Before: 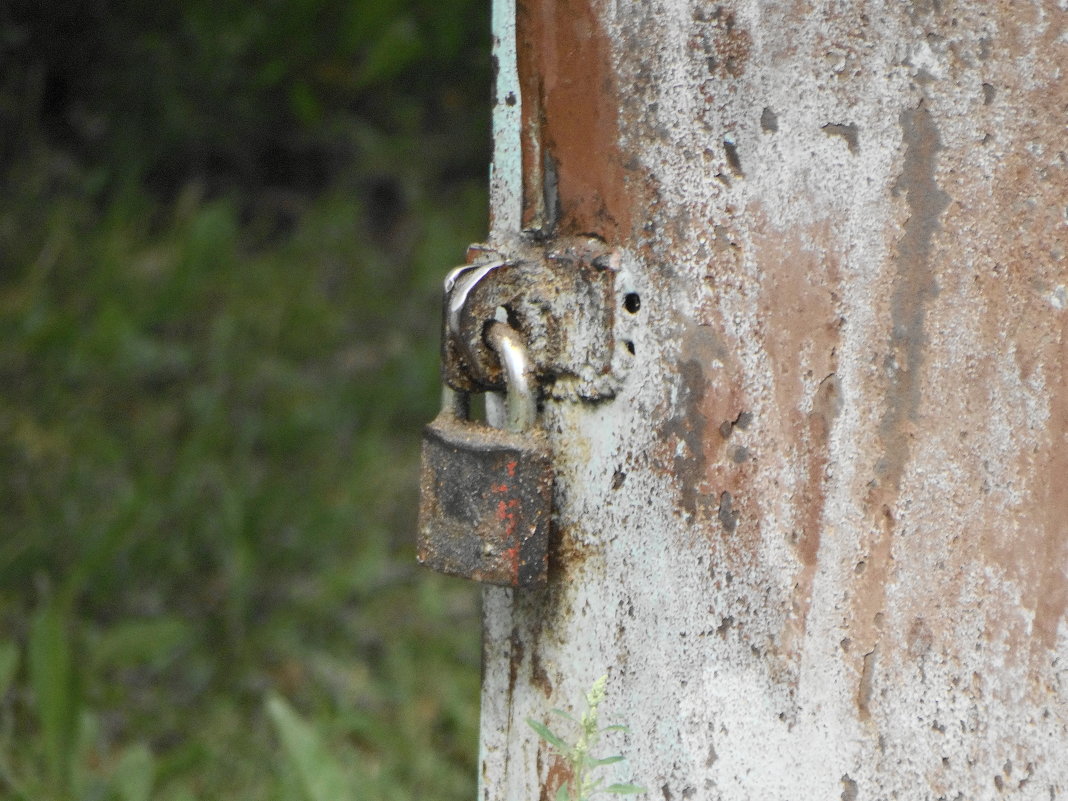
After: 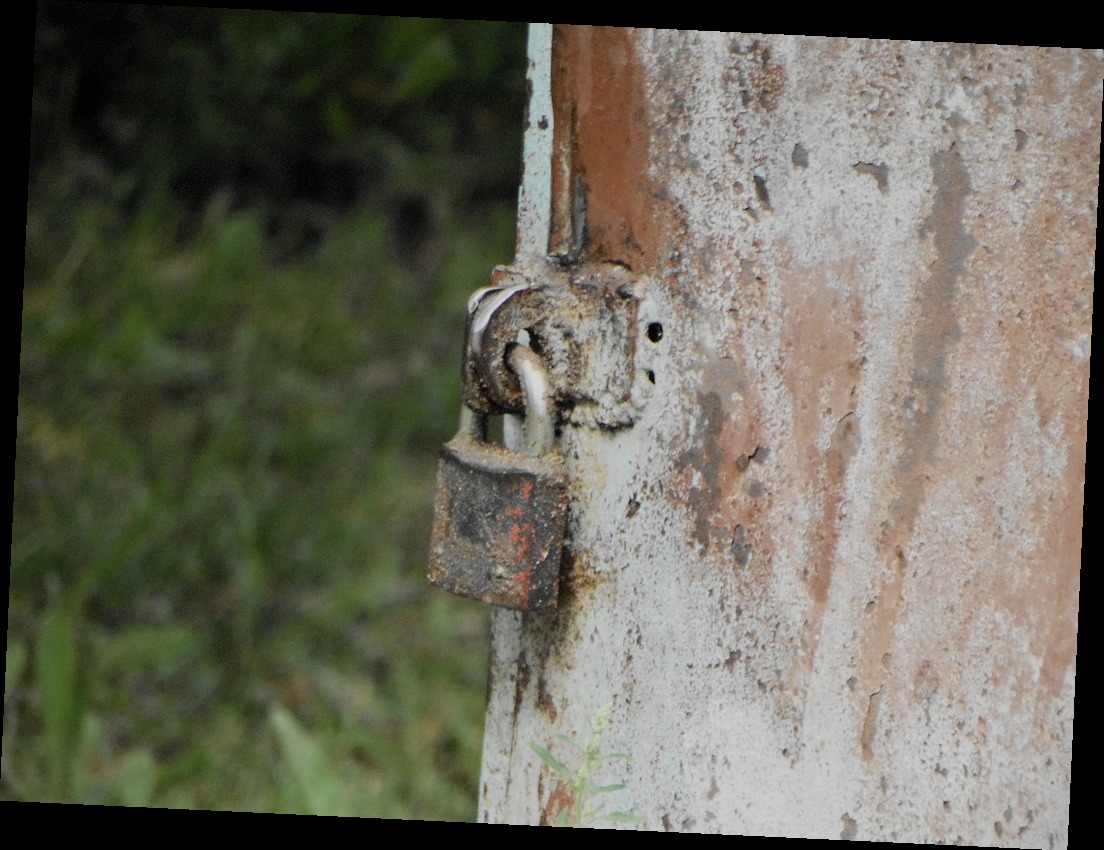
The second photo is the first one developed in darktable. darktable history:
crop and rotate: angle -2.69°
vignetting: fall-off start 100.6%
filmic rgb: black relative exposure -7.65 EV, white relative exposure 4.56 EV, hardness 3.61
